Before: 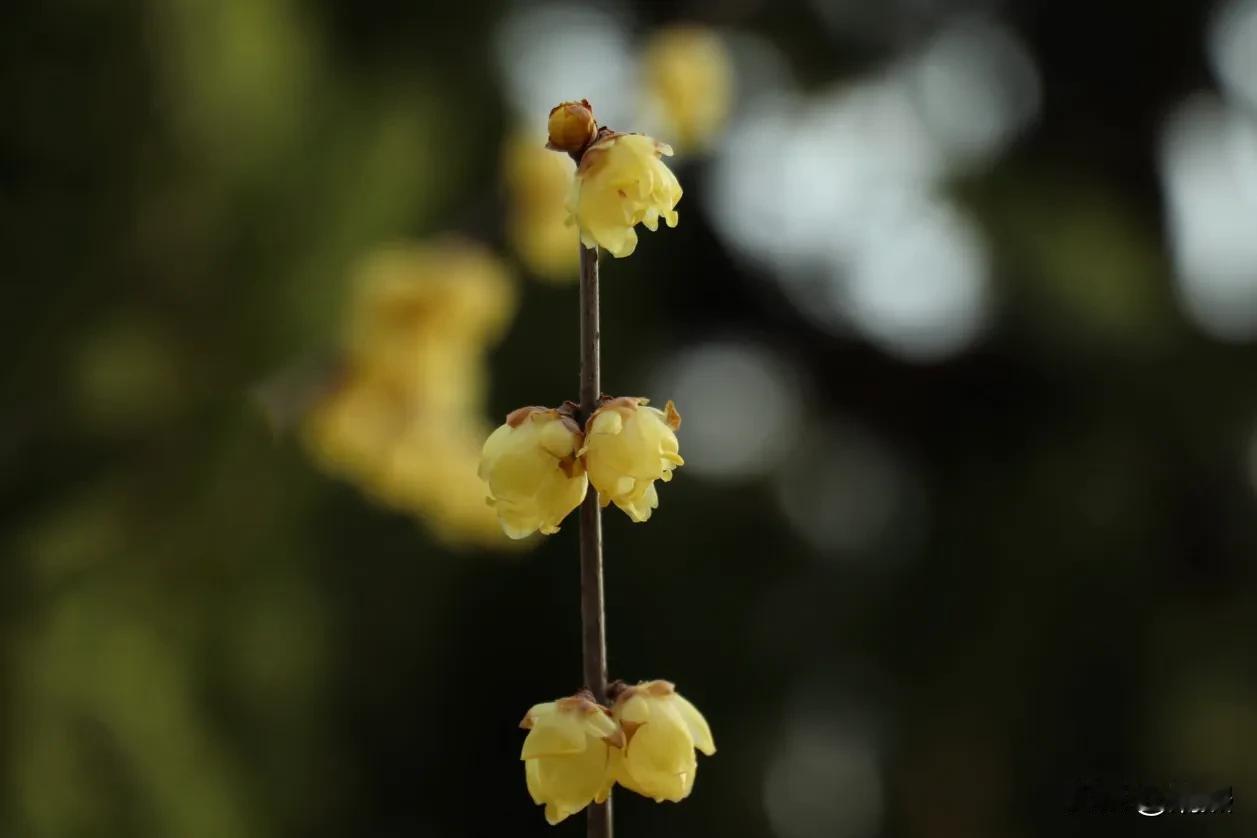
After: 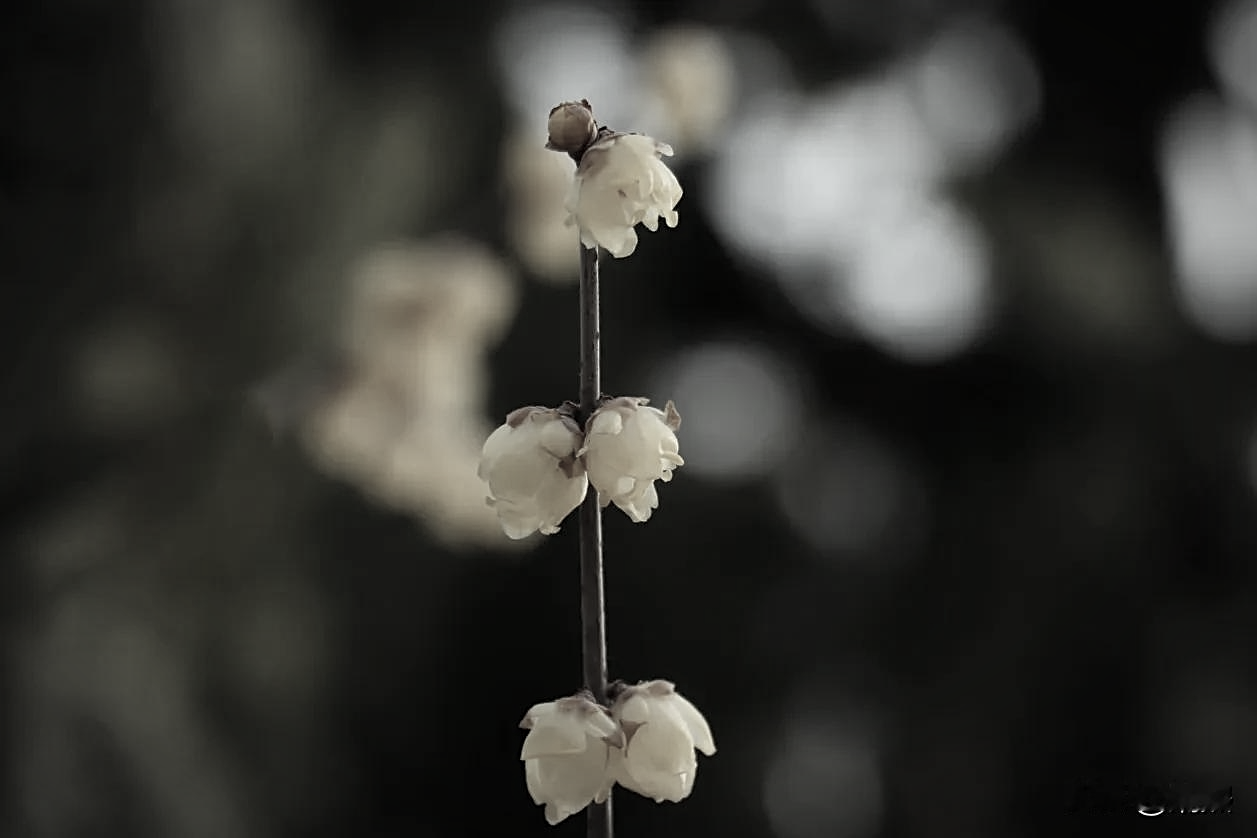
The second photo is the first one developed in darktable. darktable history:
sharpen: on, module defaults
vignetting: fall-off start 79.38%, brightness -0.484, width/height ratio 1.329
color correction: highlights b* -0.037, saturation 0.215
